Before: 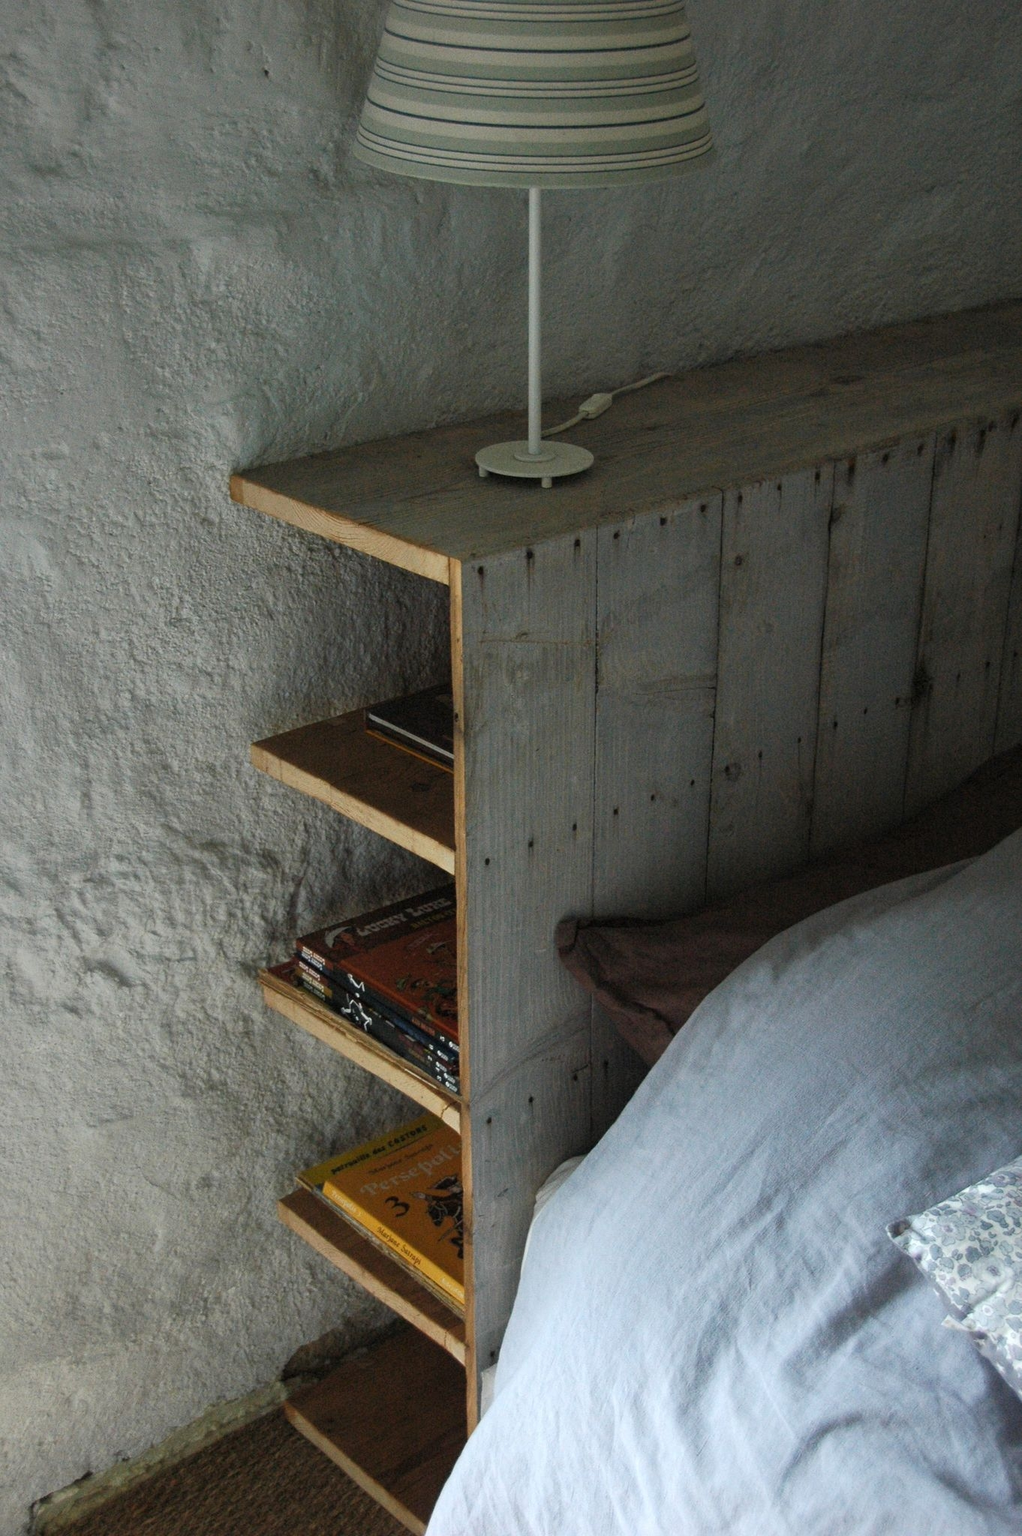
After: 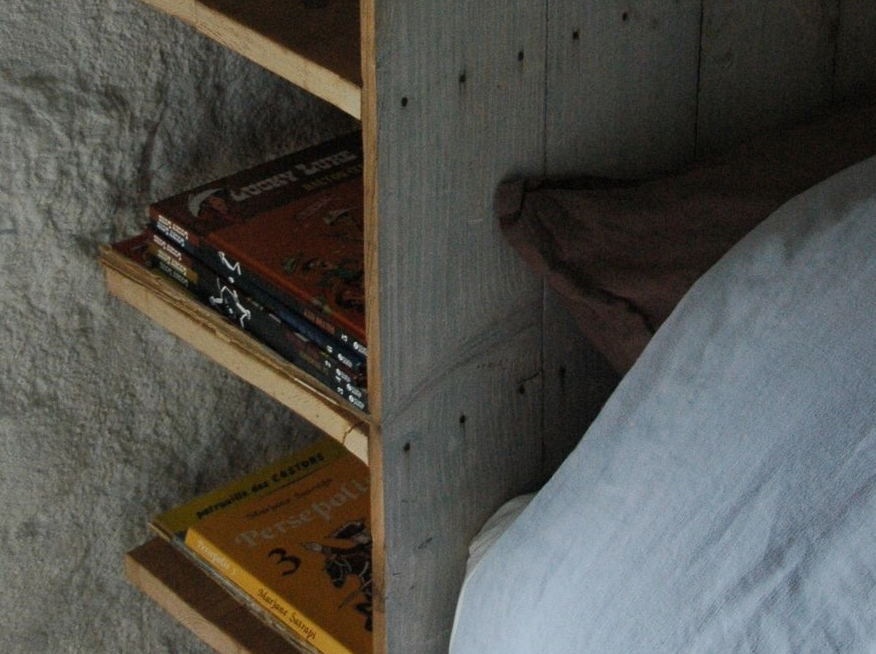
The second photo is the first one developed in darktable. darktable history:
exposure: exposure -0.488 EV, compensate exposure bias true, compensate highlight preservation false
crop: left 18.043%, top 51.13%, right 17.615%, bottom 16.927%
